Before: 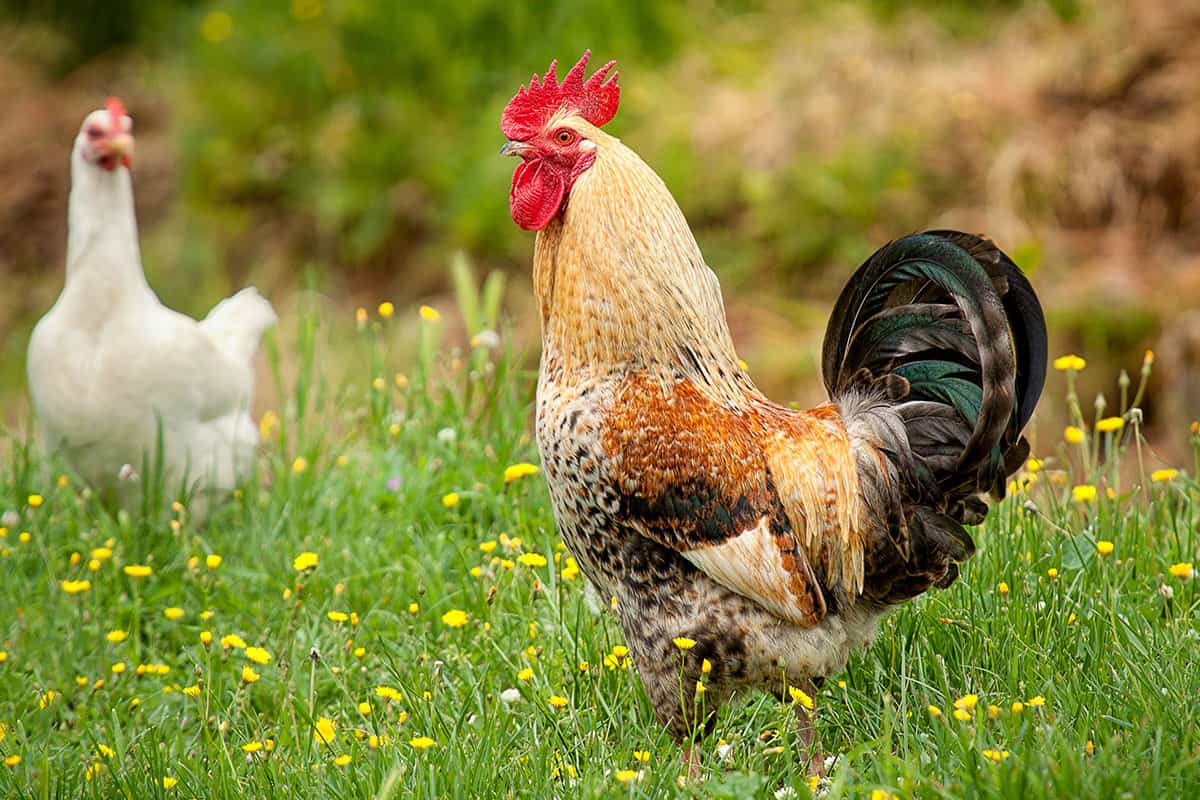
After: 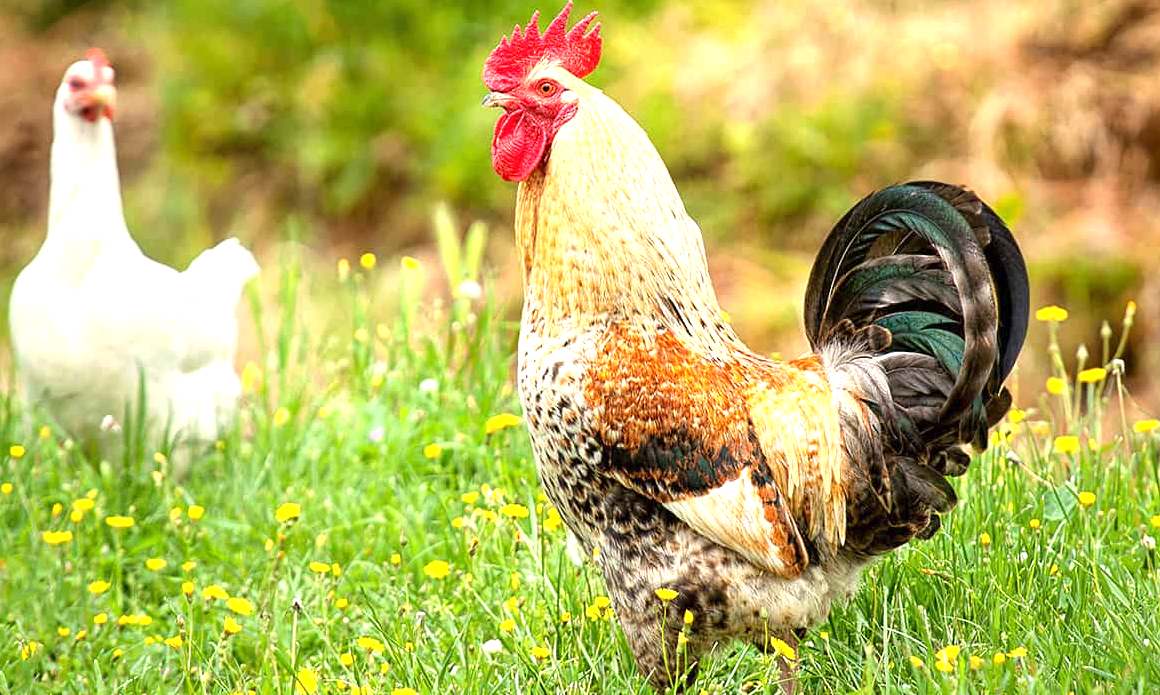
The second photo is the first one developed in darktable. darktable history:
crop: left 1.507%, top 6.153%, right 1.755%, bottom 6.953%
exposure: exposure 0.994 EV, compensate highlight preservation false
